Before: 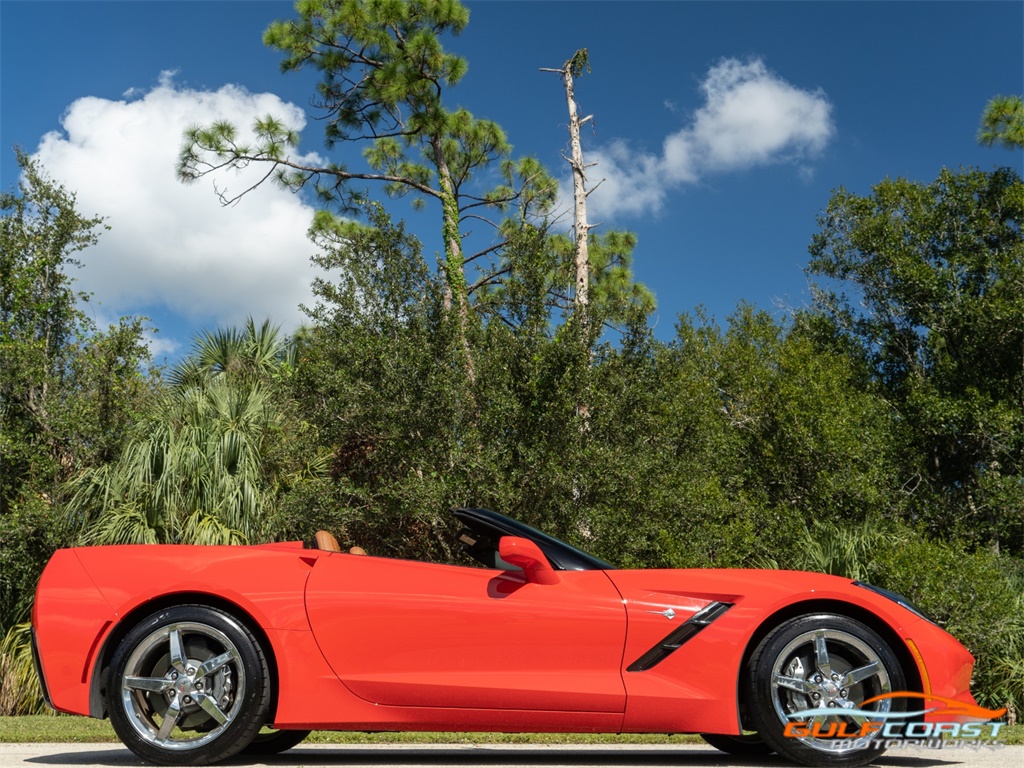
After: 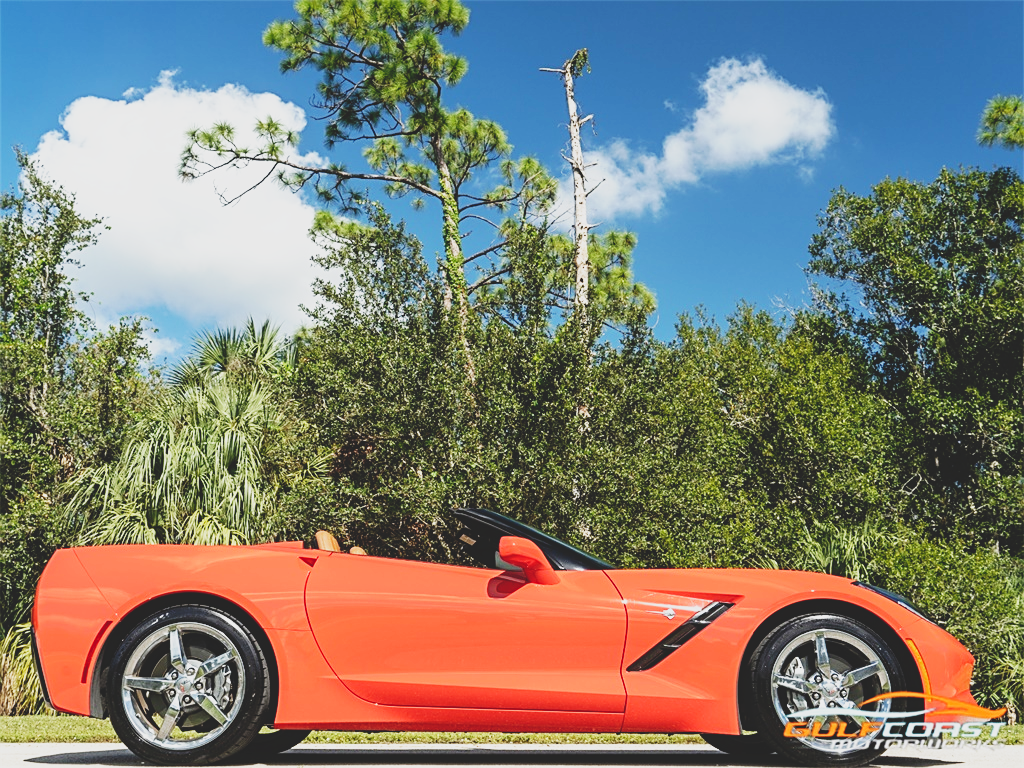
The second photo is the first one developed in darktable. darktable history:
sharpen: on, module defaults
tone curve: curves: ch0 [(0, 0) (0.003, 0.126) (0.011, 0.129) (0.025, 0.133) (0.044, 0.143) (0.069, 0.155) (0.1, 0.17) (0.136, 0.189) (0.177, 0.217) (0.224, 0.25) (0.277, 0.293) (0.335, 0.346) (0.399, 0.398) (0.468, 0.456) (0.543, 0.517) (0.623, 0.583) (0.709, 0.659) (0.801, 0.756) (0.898, 0.856) (1, 1)], preserve colors none
contrast brightness saturation: contrast -0.1, saturation -0.1
tone equalizer: on, module defaults
base curve: curves: ch0 [(0, 0) (0.007, 0.004) (0.027, 0.03) (0.046, 0.07) (0.207, 0.54) (0.442, 0.872) (0.673, 0.972) (1, 1)], preserve colors none
